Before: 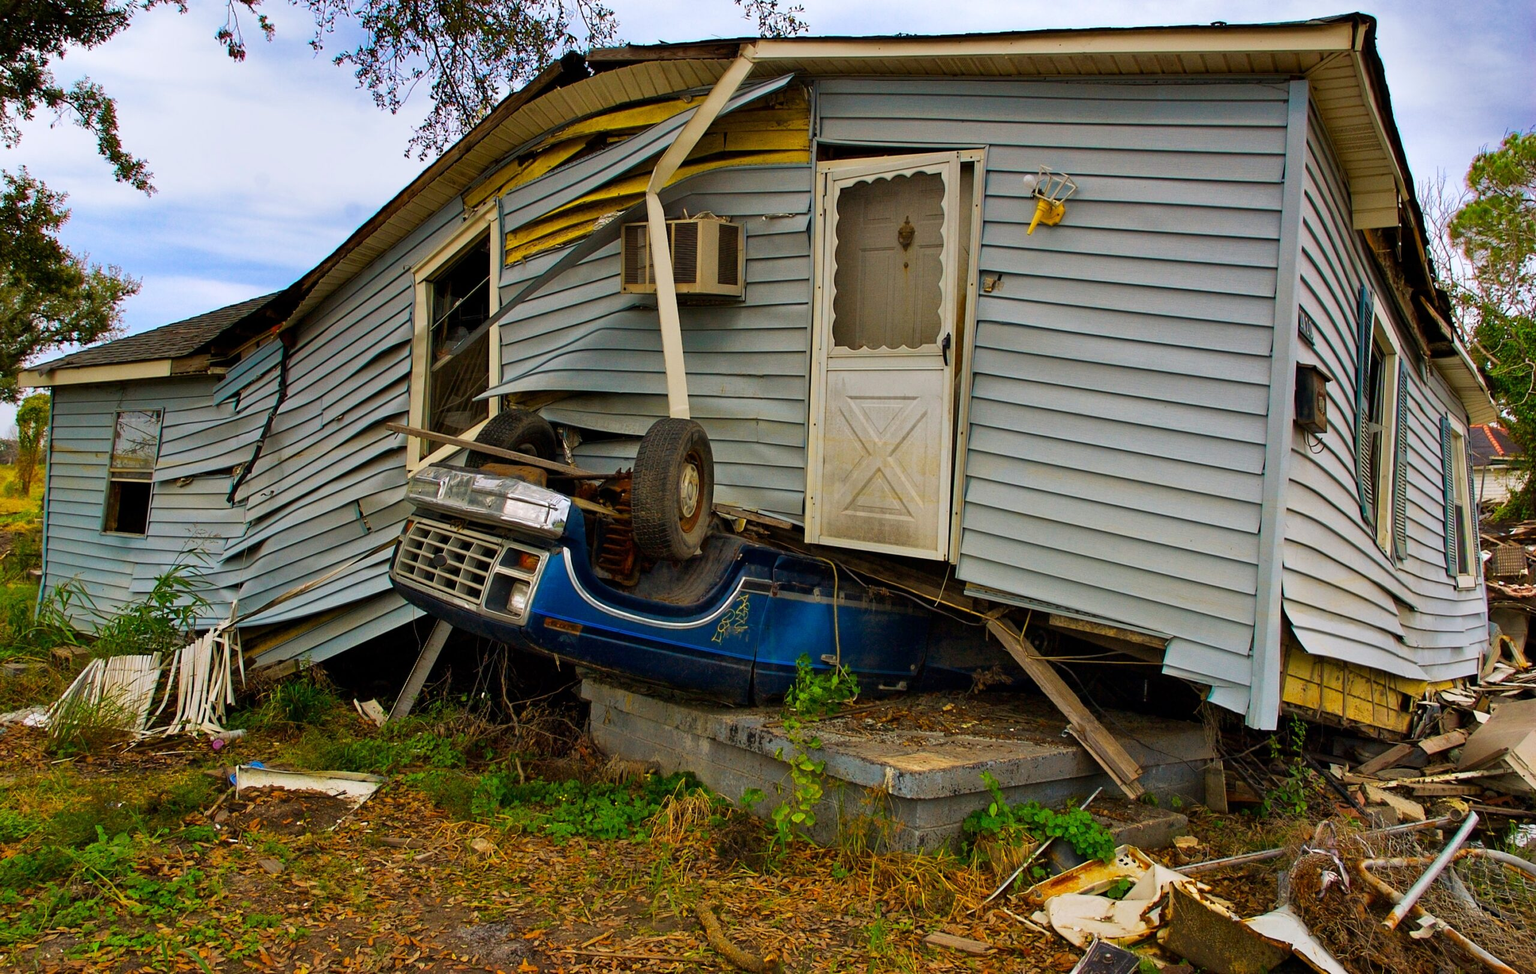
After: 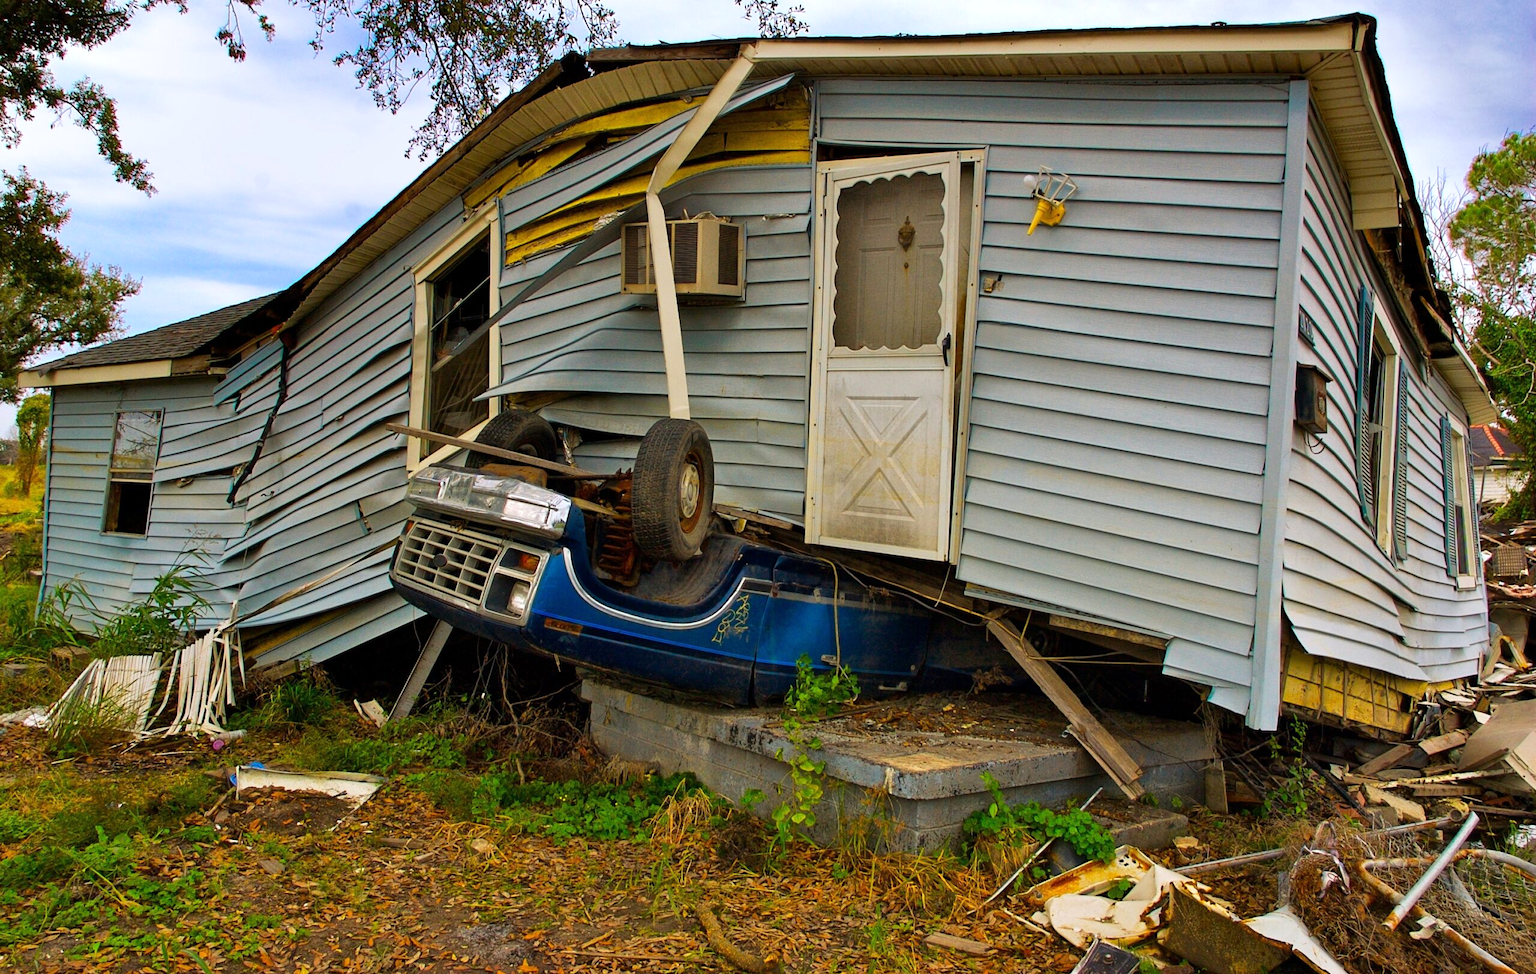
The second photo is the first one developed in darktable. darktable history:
exposure: exposure 0.204 EV, compensate highlight preservation false
